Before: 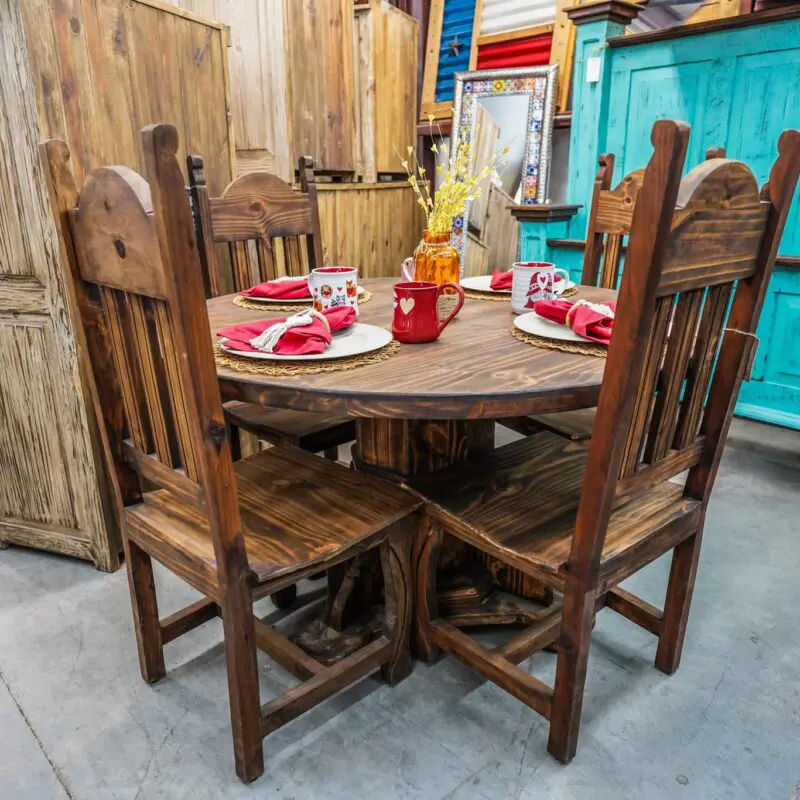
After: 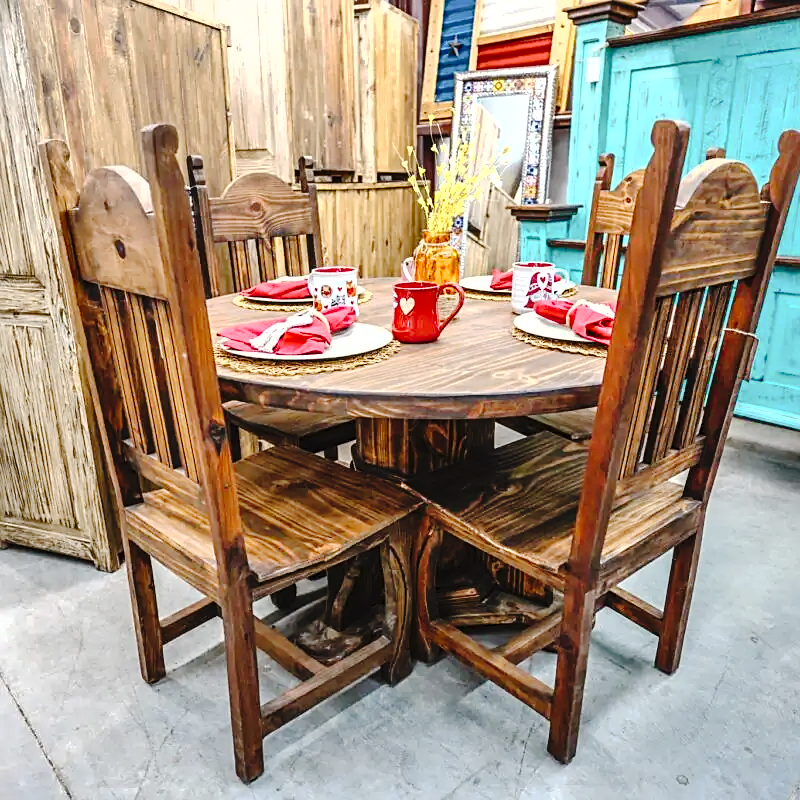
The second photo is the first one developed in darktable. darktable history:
sharpen: on, module defaults
shadows and highlights: highlights color adjustment 0%, low approximation 0.01, soften with gaussian
tone curve: curves: ch0 [(0, 0) (0.003, 0.031) (0.011, 0.033) (0.025, 0.038) (0.044, 0.049) (0.069, 0.059) (0.1, 0.071) (0.136, 0.093) (0.177, 0.142) (0.224, 0.204) (0.277, 0.292) (0.335, 0.387) (0.399, 0.484) (0.468, 0.567) (0.543, 0.643) (0.623, 0.712) (0.709, 0.776) (0.801, 0.837) (0.898, 0.903) (1, 1)], preserve colors none
exposure: black level correction 0, exposure 0.7 EV, compensate exposure bias true, compensate highlight preservation false
